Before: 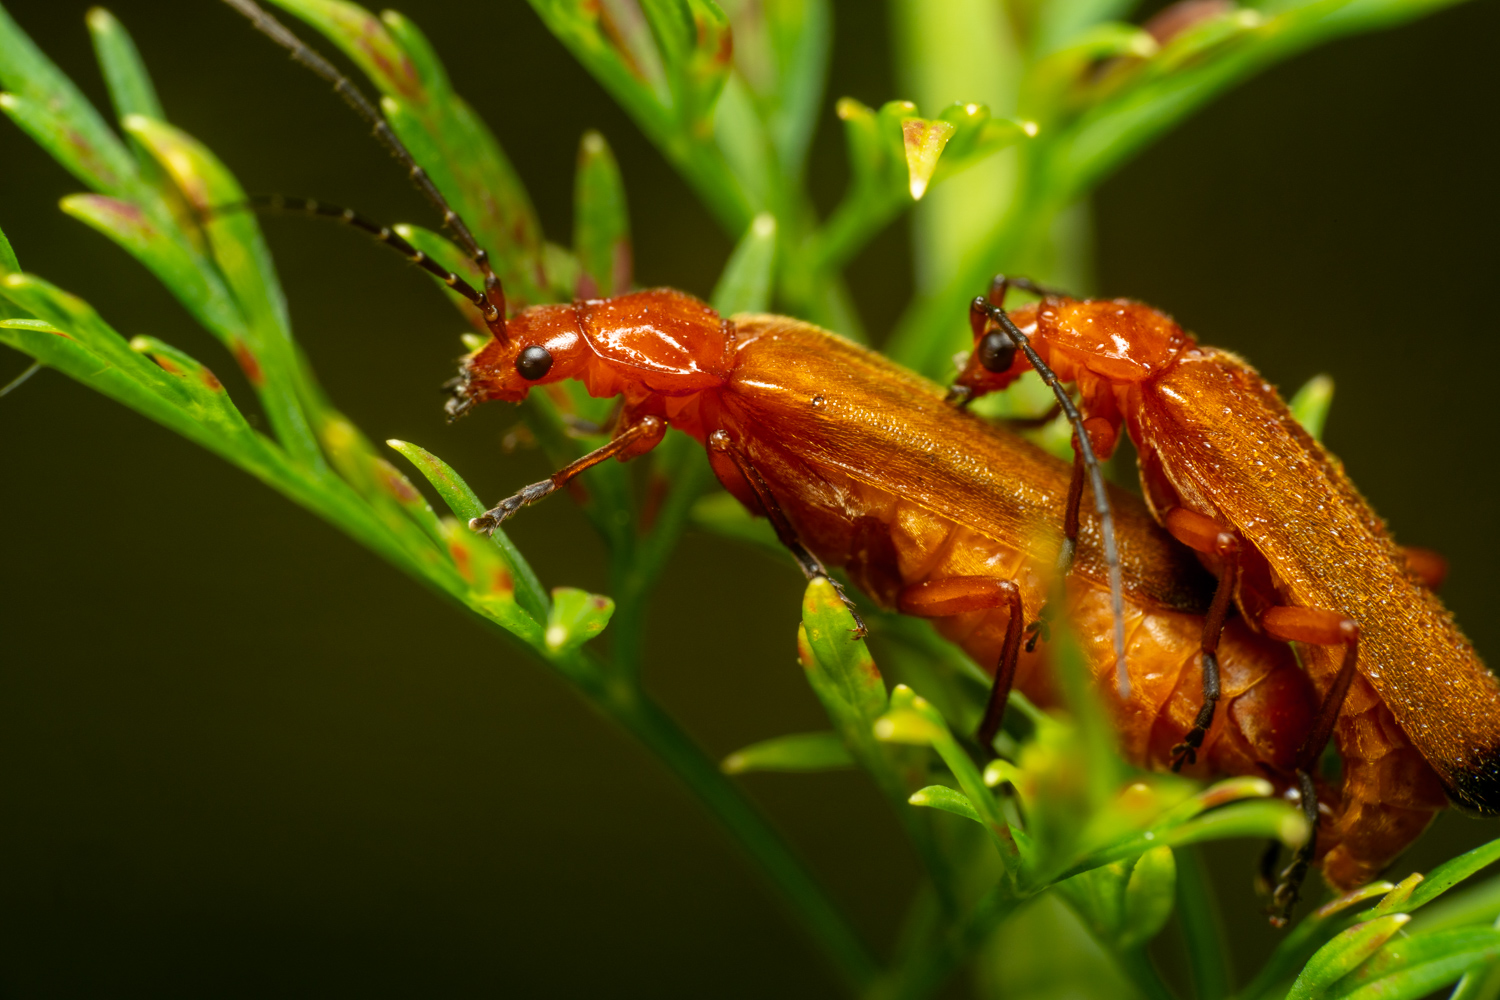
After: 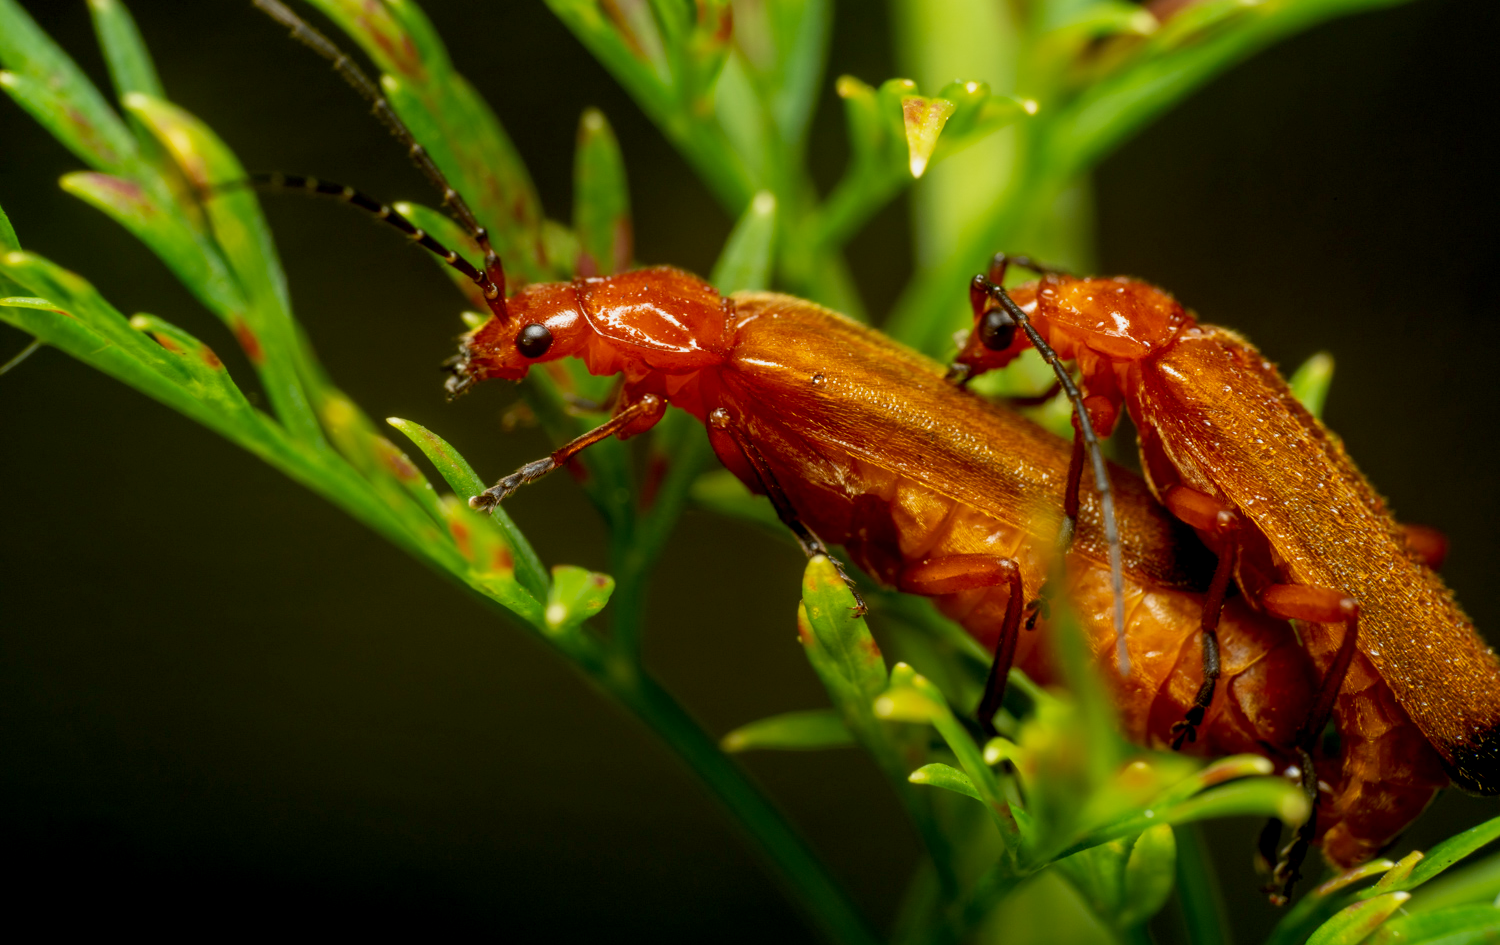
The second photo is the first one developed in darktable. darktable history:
tone equalizer: mask exposure compensation -0.499 EV
exposure: black level correction 0.009, exposure -0.164 EV, compensate highlight preservation false
crop and rotate: top 2.234%, bottom 3.25%
